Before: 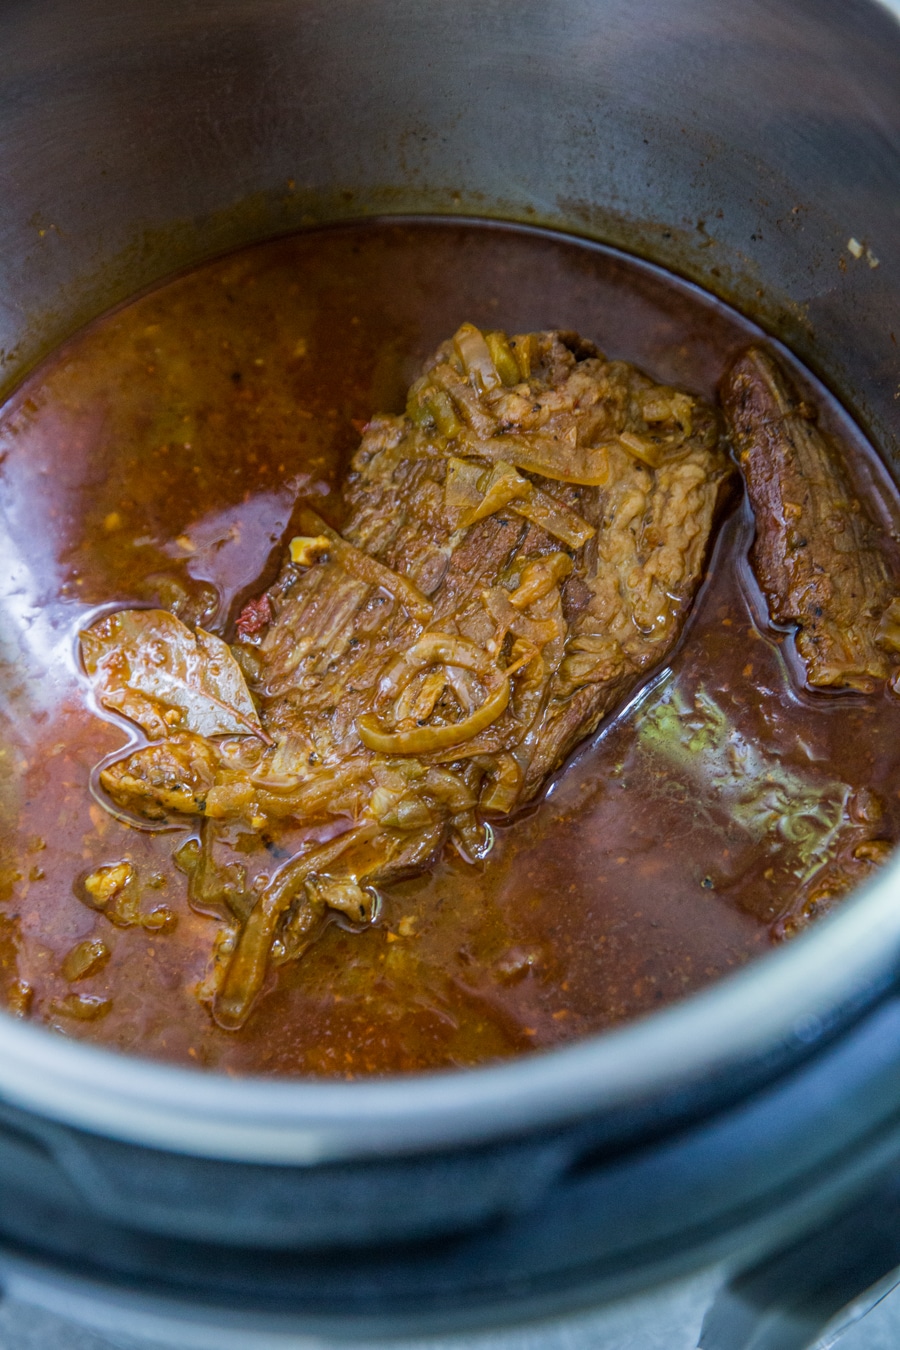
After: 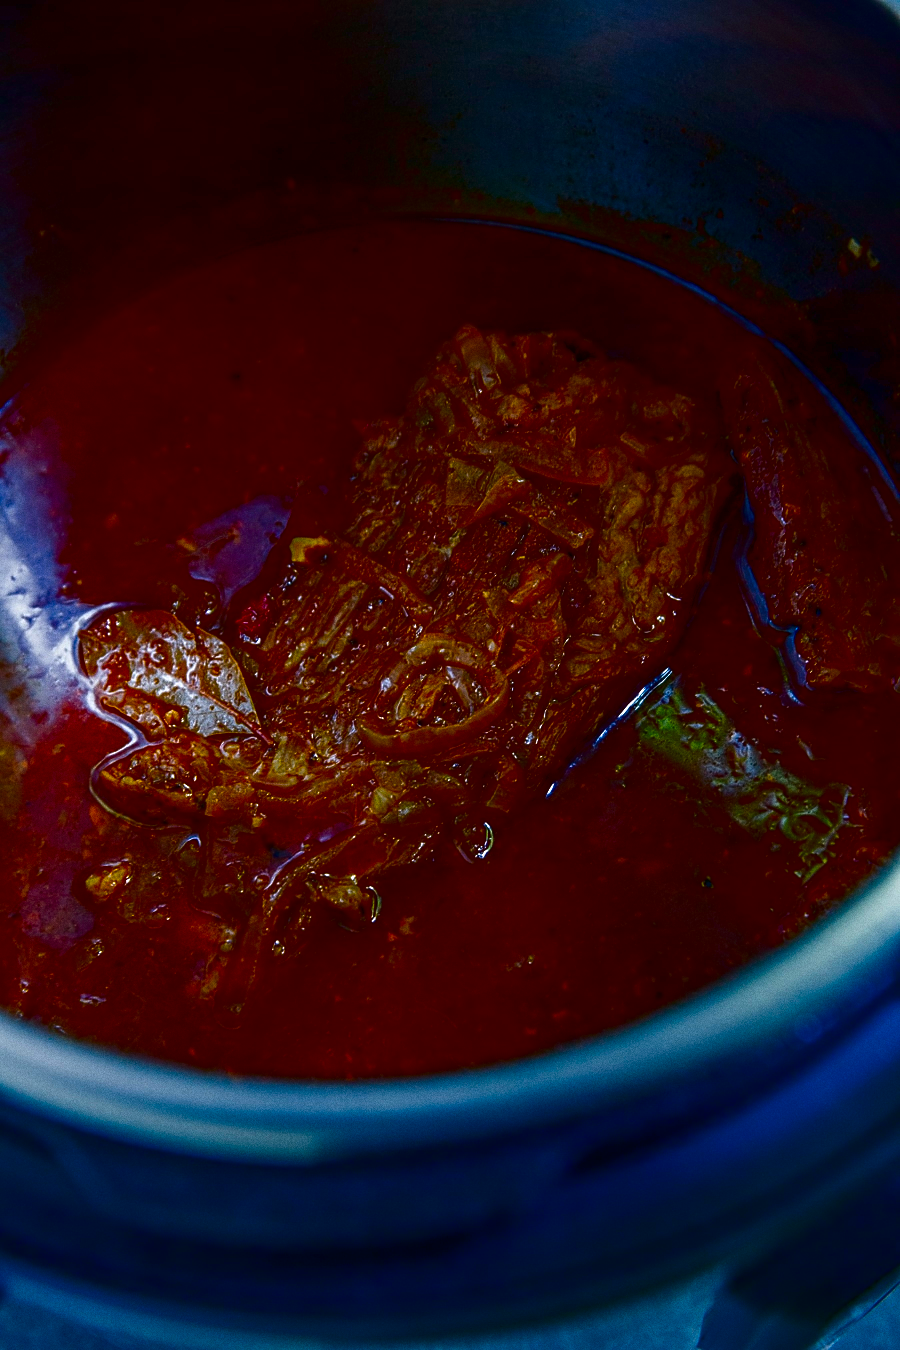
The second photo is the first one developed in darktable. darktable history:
grain: coarseness 0.47 ISO
sharpen: on, module defaults
contrast brightness saturation: brightness -1, saturation 1
